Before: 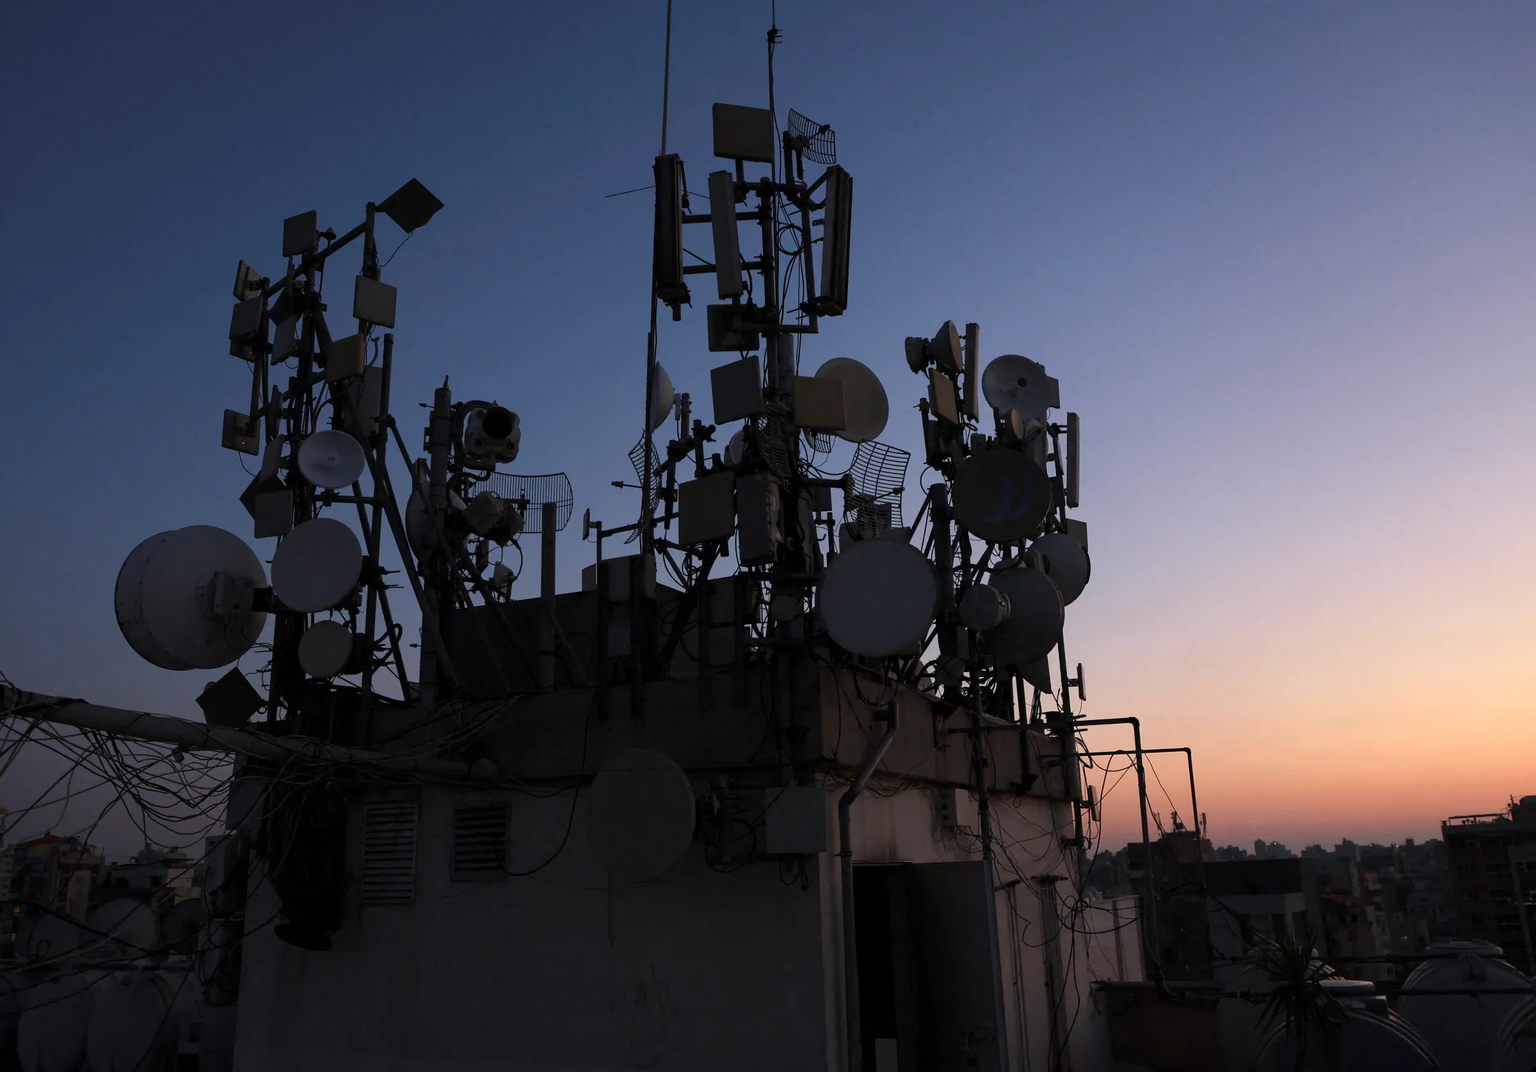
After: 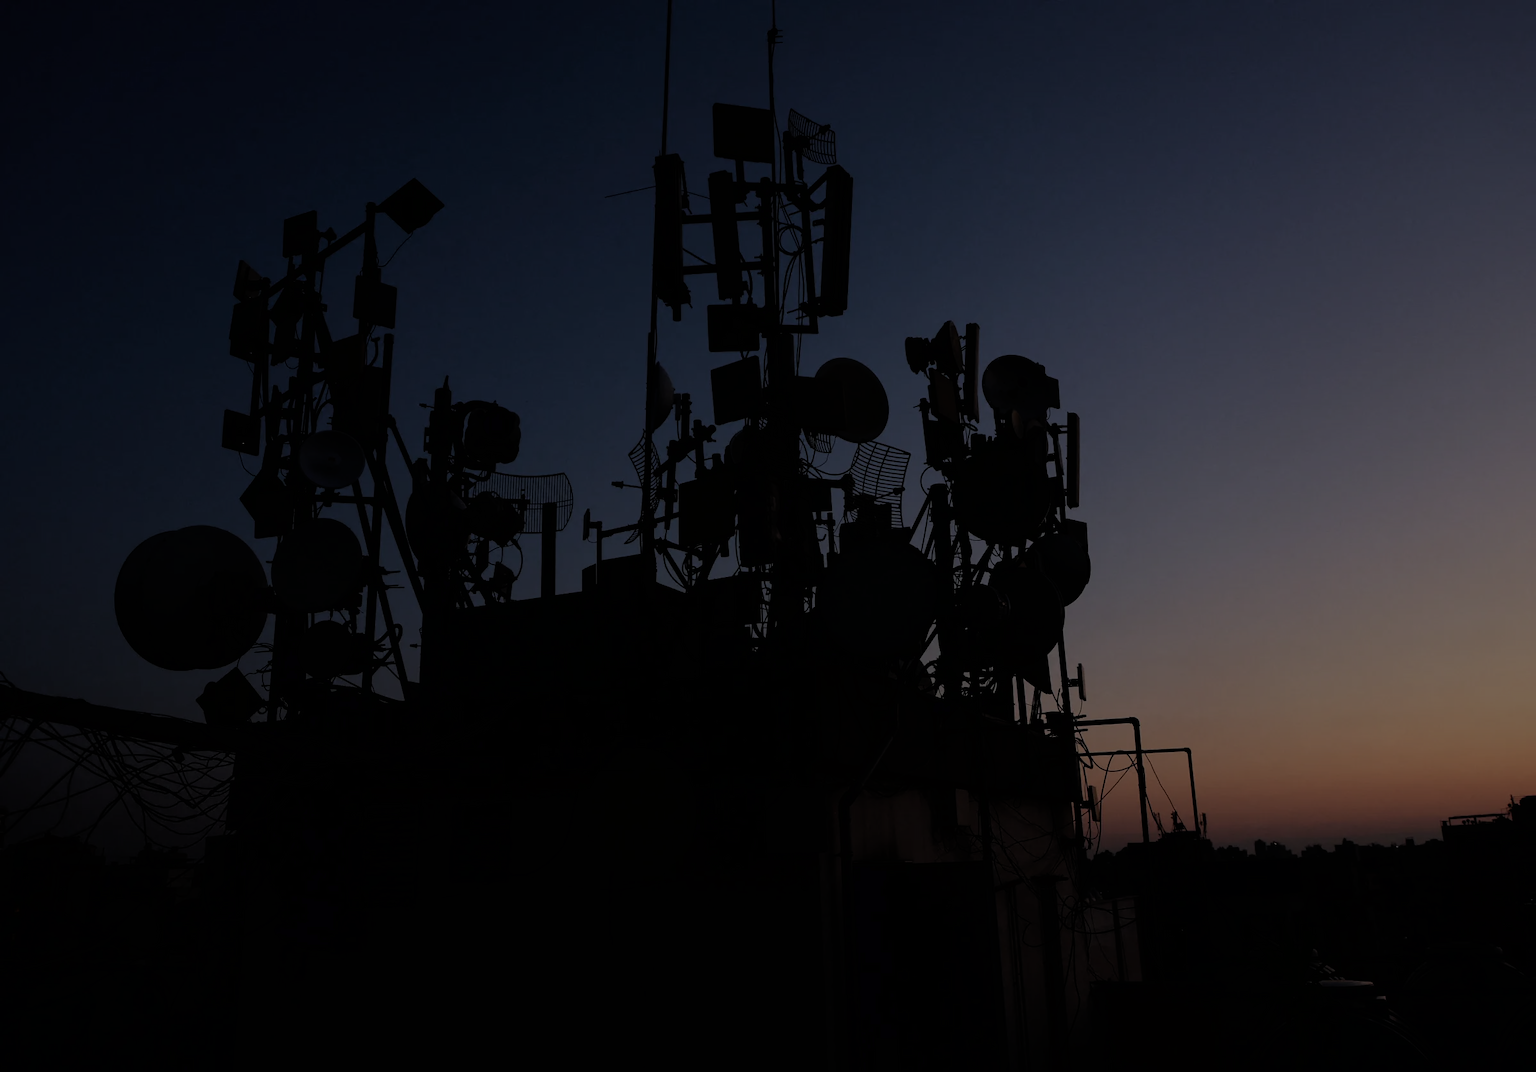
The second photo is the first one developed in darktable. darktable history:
color zones: curves: ch2 [(0, 0.5) (0.143, 0.5) (0.286, 0.416) (0.429, 0.5) (0.571, 0.5) (0.714, 0.5) (0.857, 0.5) (1, 0.5)]
filmic rgb: black relative exposure -7.65 EV, white relative exposure 4.56 EV, hardness 3.61, color science v6 (2022)
exposure: exposure -2.446 EV, compensate highlight preservation false
